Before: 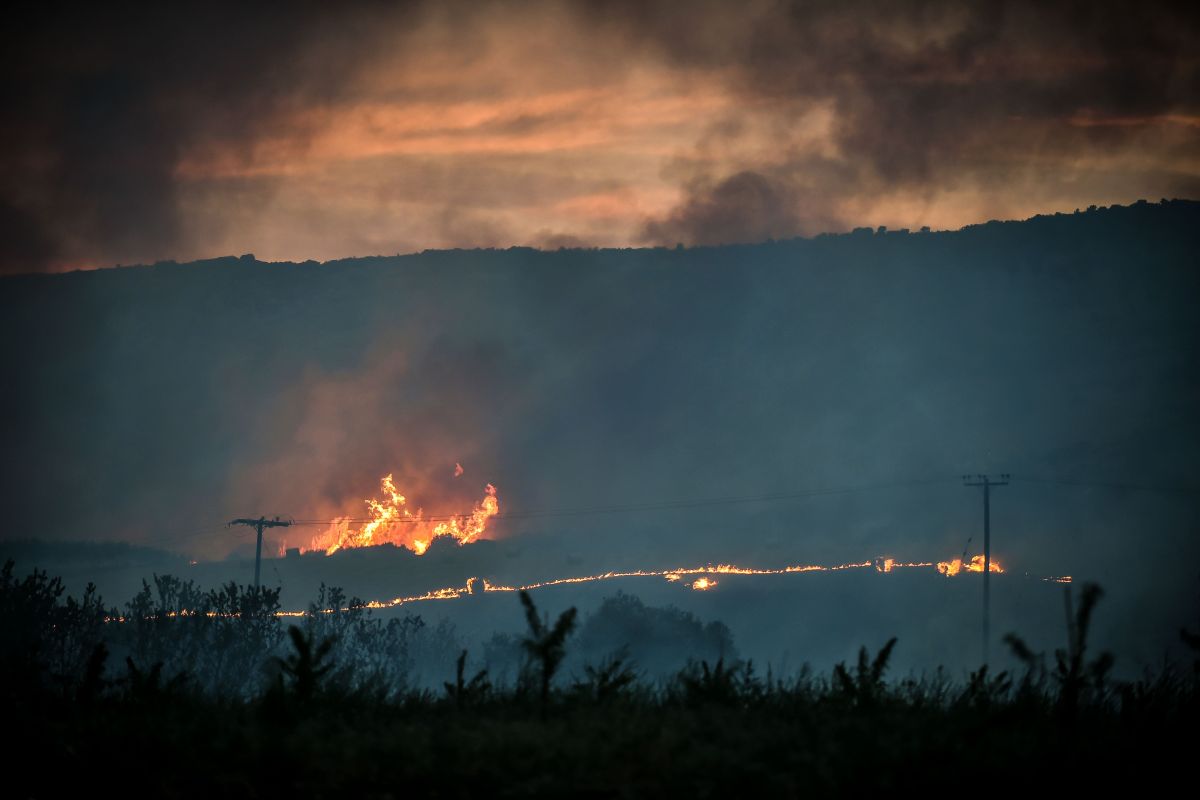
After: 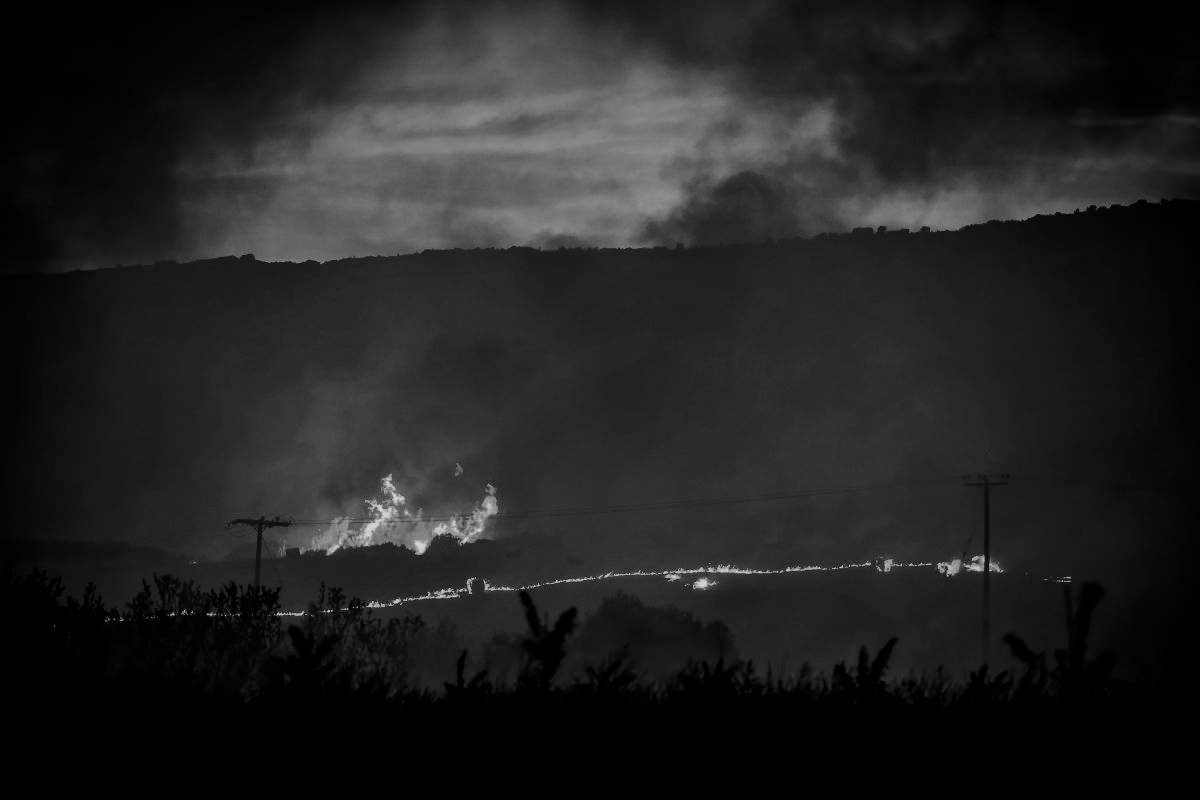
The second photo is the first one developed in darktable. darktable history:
exposure: black level correction 0, exposure 0.9 EV, compensate highlight preservation false
contrast brightness saturation: contrast -0.03, brightness -0.59, saturation -1
filmic rgb: black relative exposure -7.65 EV, white relative exposure 4.56 EV, hardness 3.61
